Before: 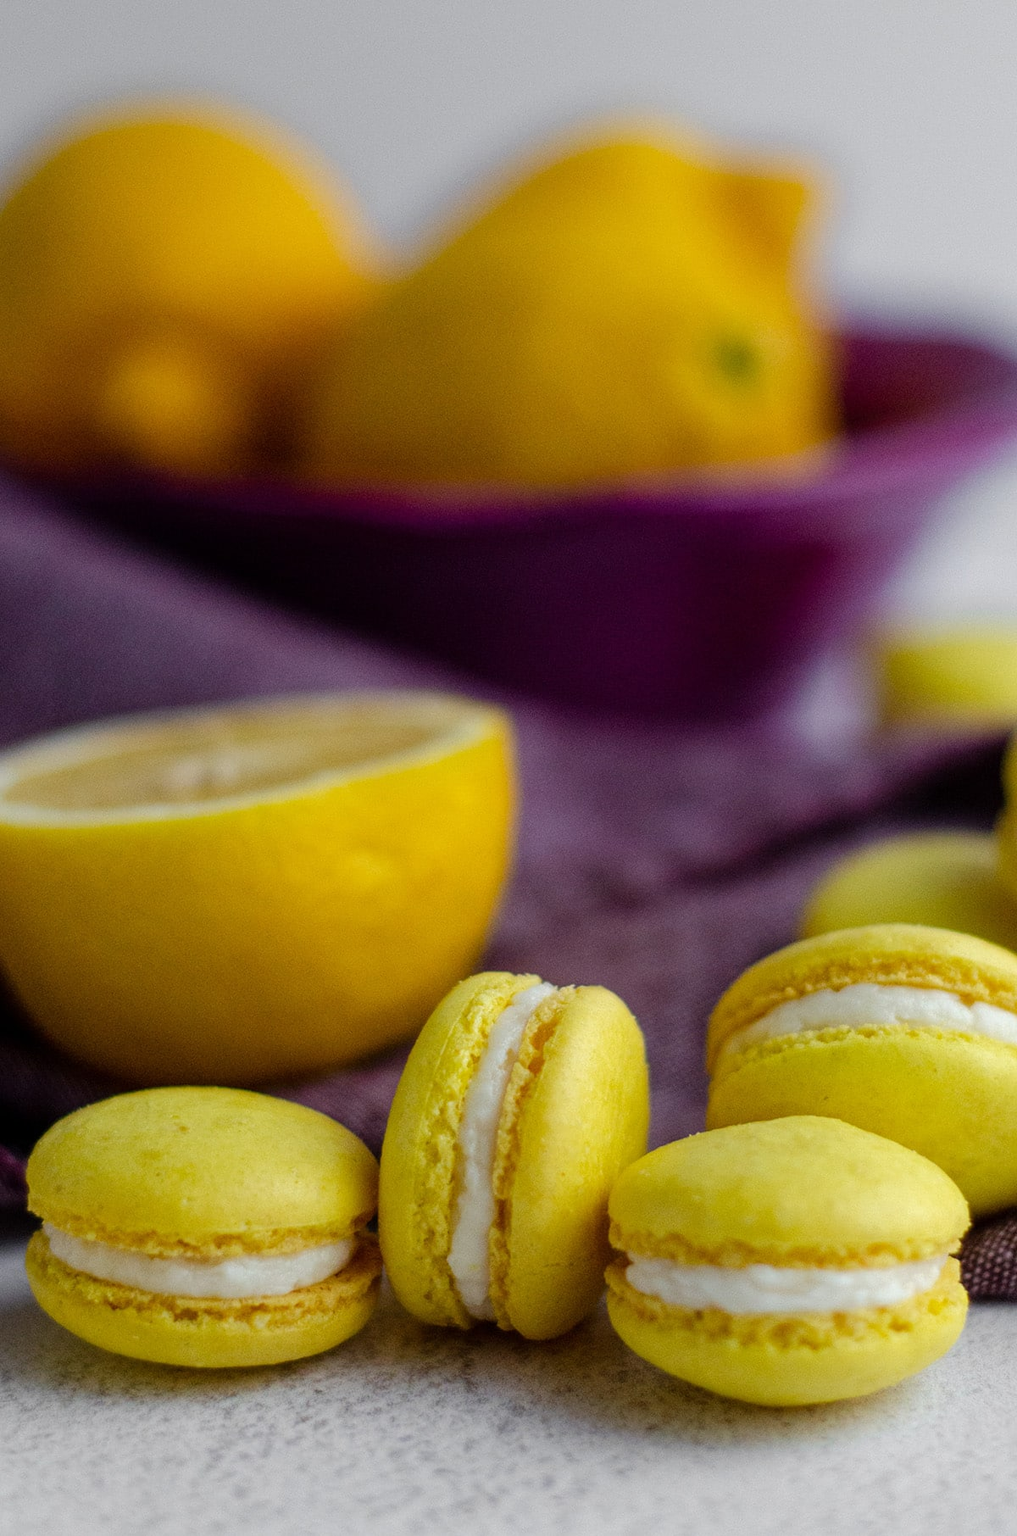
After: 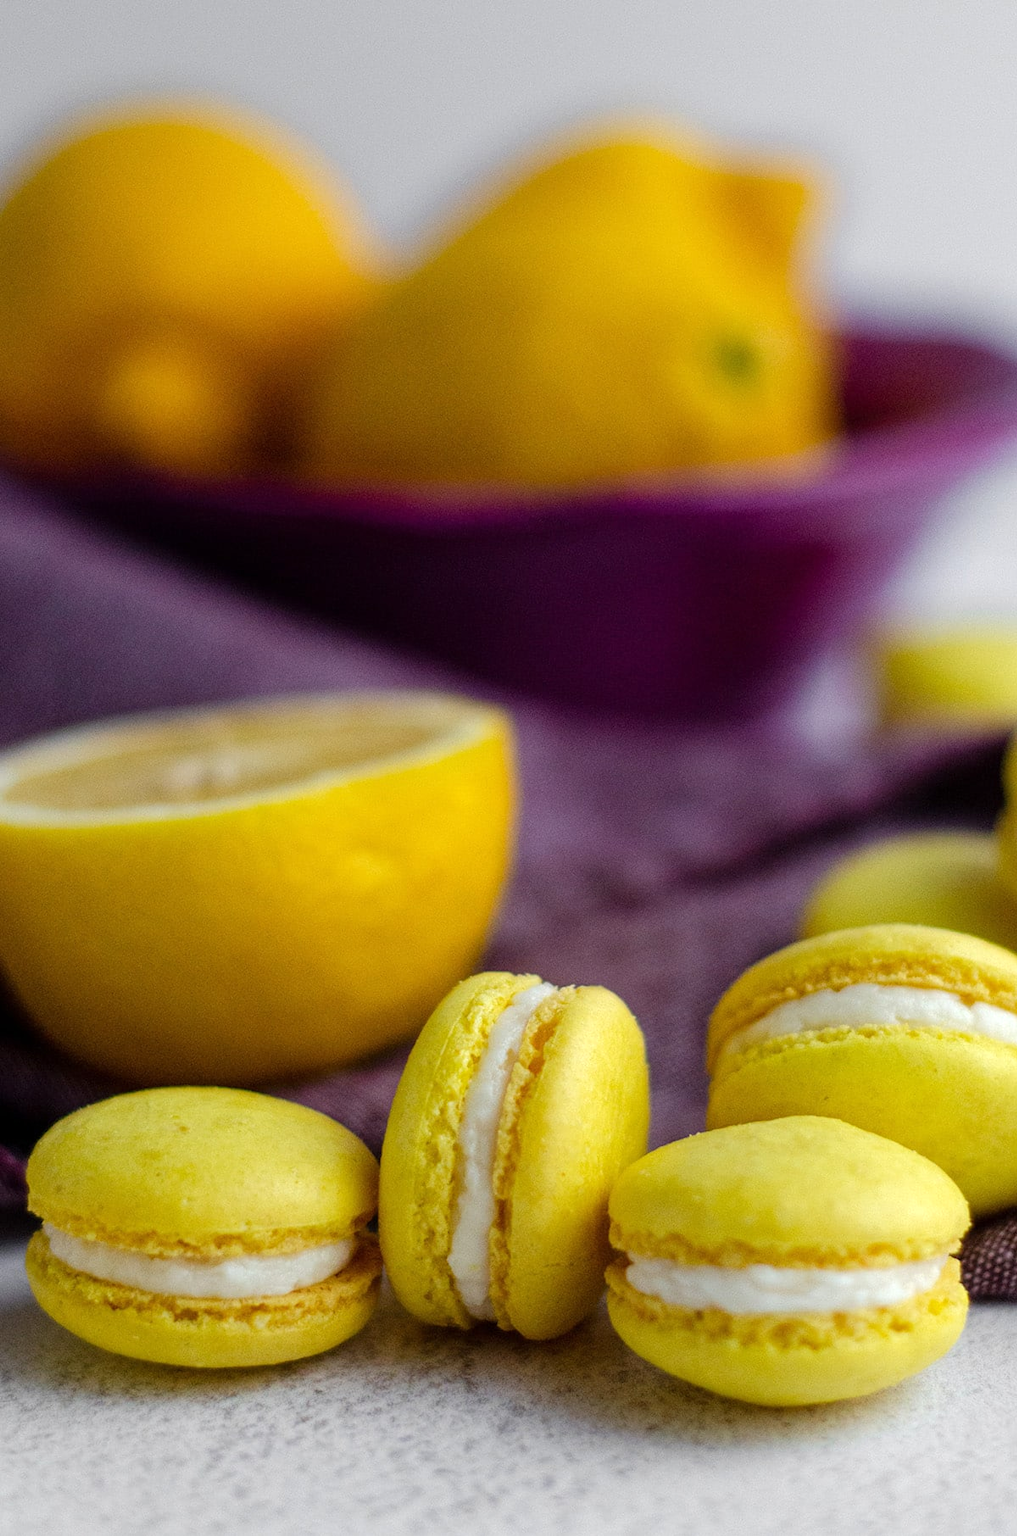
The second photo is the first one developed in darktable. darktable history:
exposure: exposure 0.239 EV, compensate highlight preservation false
